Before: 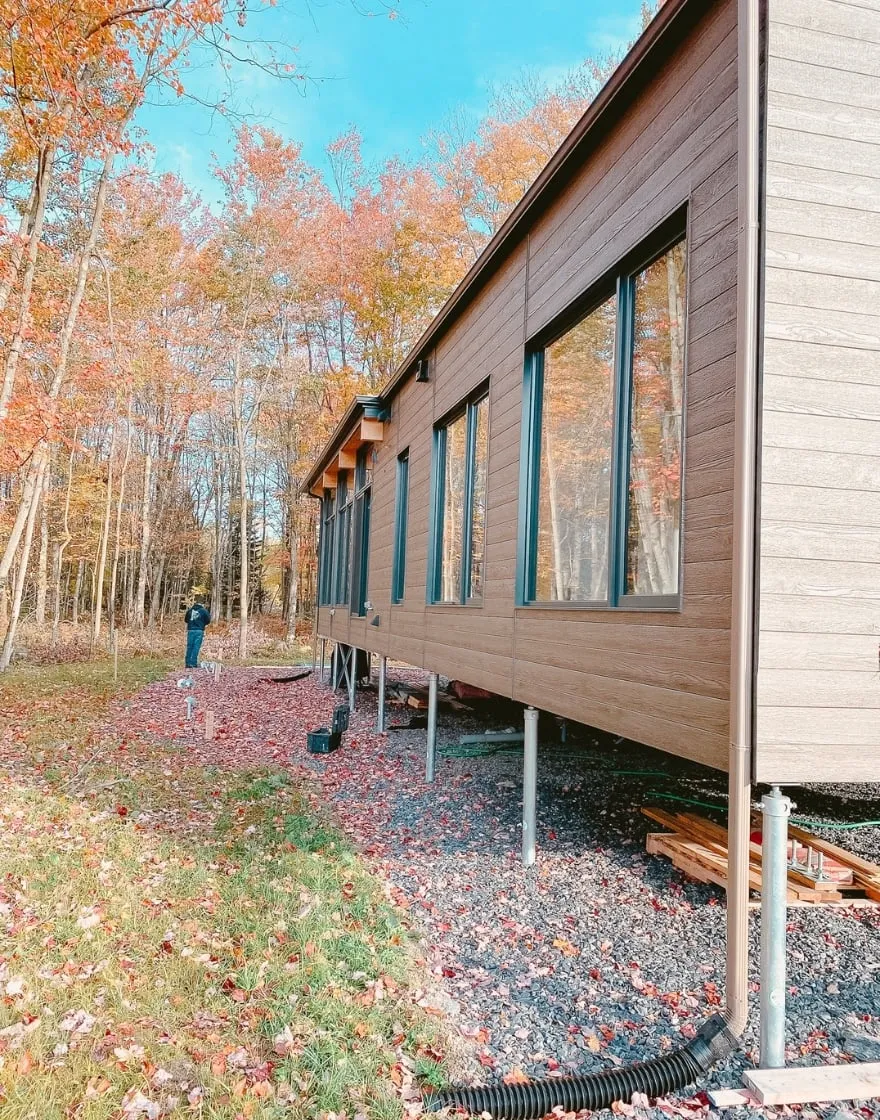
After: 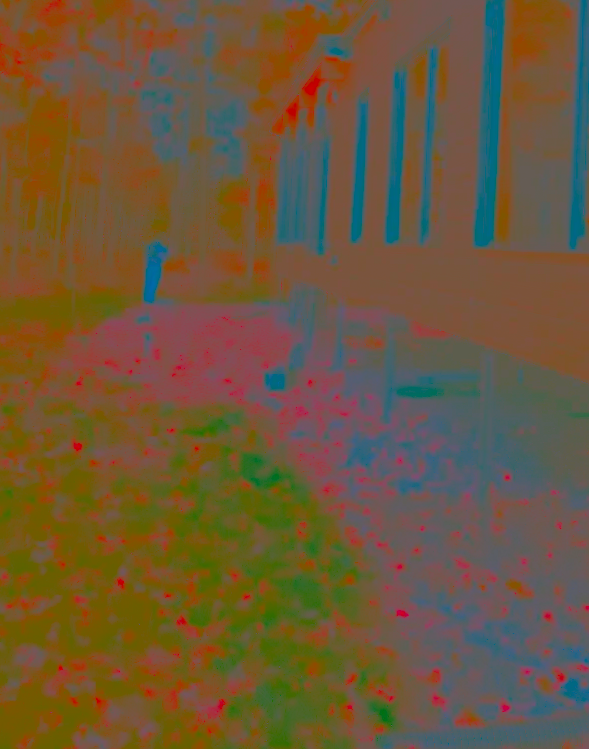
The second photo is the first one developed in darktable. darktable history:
crop and rotate: angle -0.82°, left 3.85%, top 31.828%, right 27.992%
contrast brightness saturation: contrast -0.99, brightness -0.17, saturation 0.75
